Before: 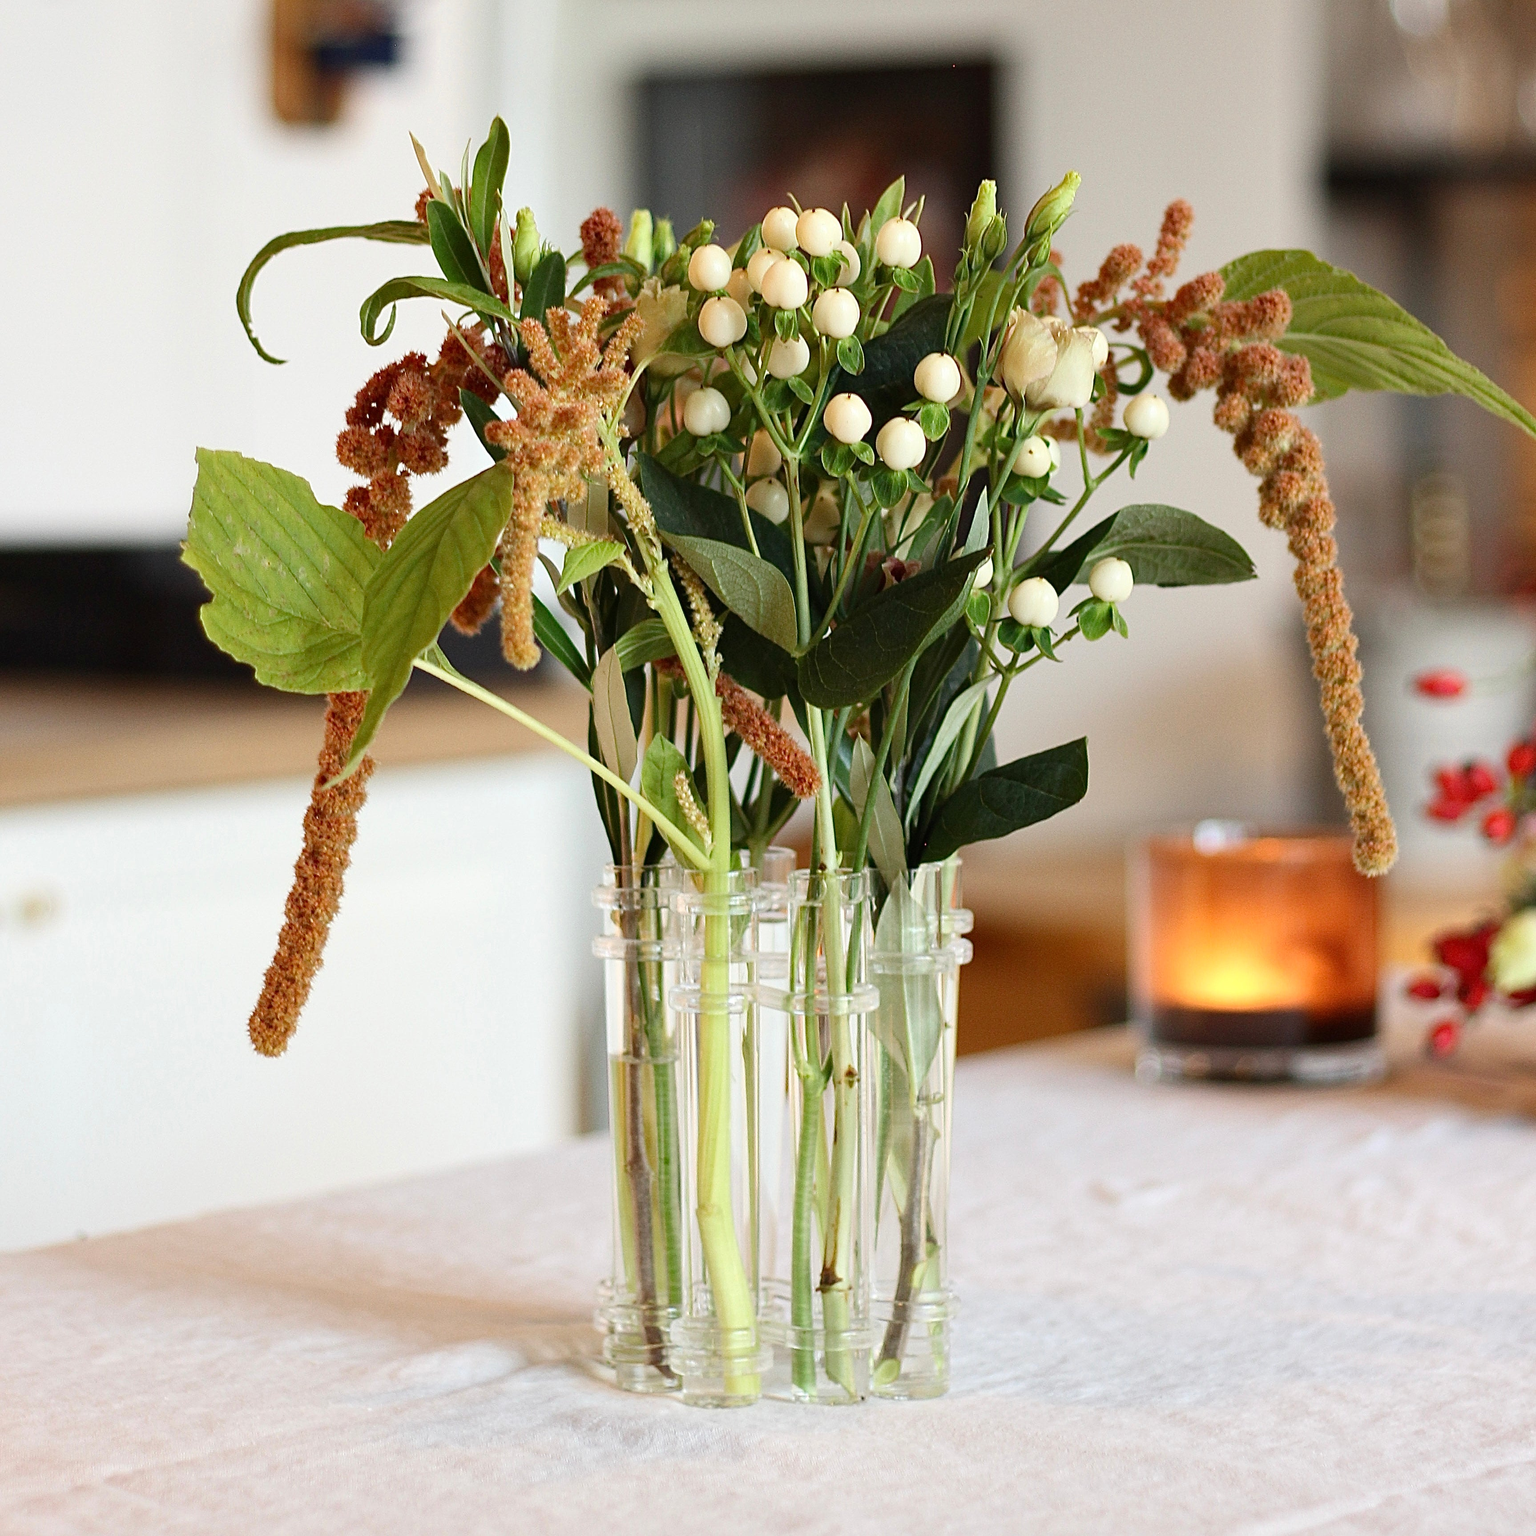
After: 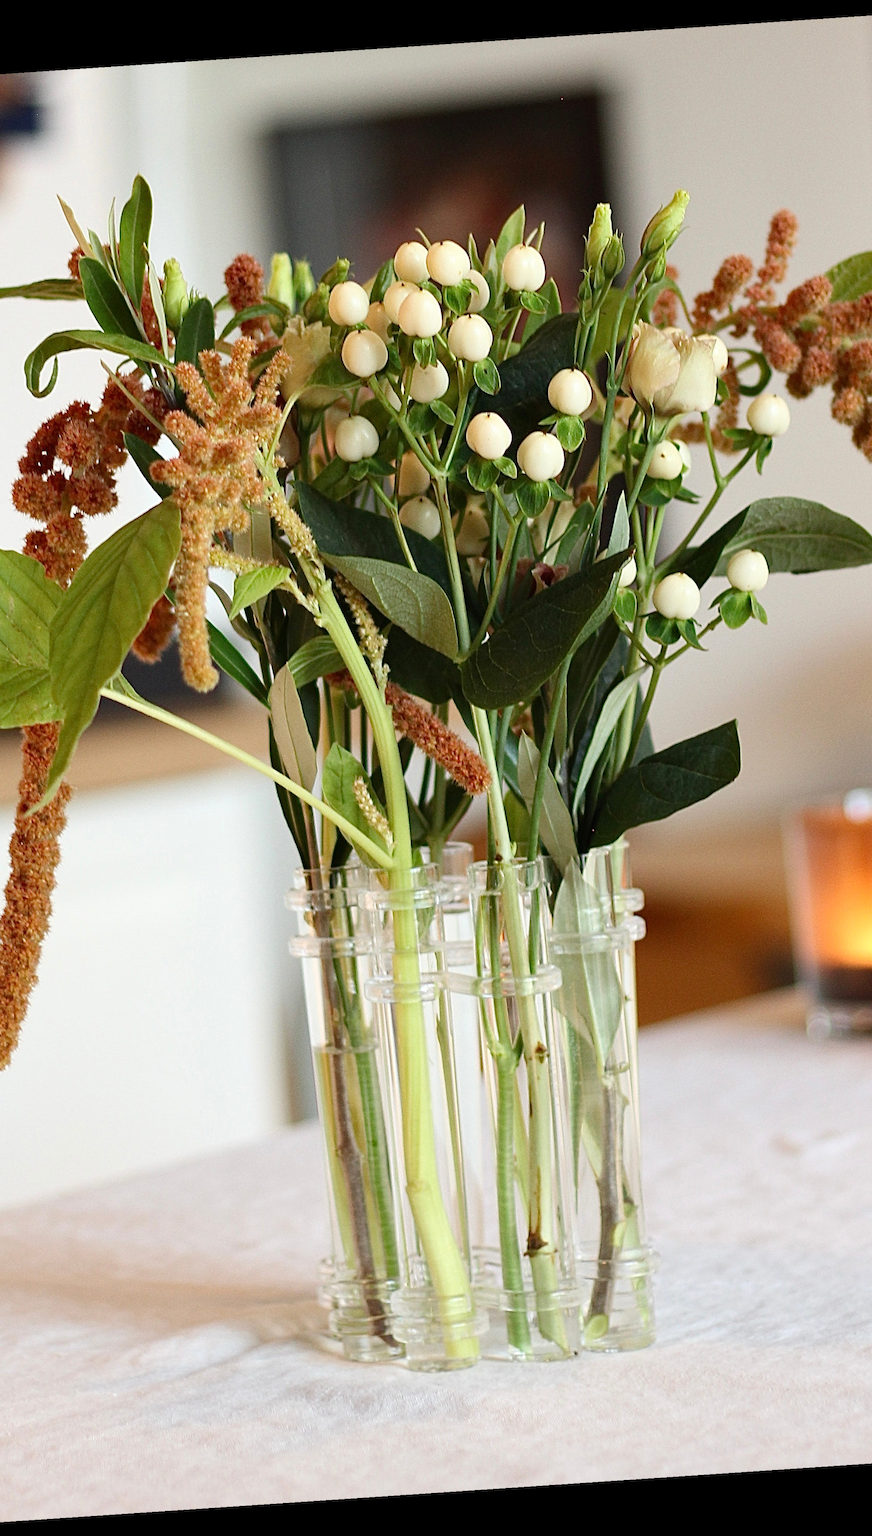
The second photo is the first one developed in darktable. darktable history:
crop: left 21.674%, right 22.086%
rotate and perspective: rotation -4.2°, shear 0.006, automatic cropping off
